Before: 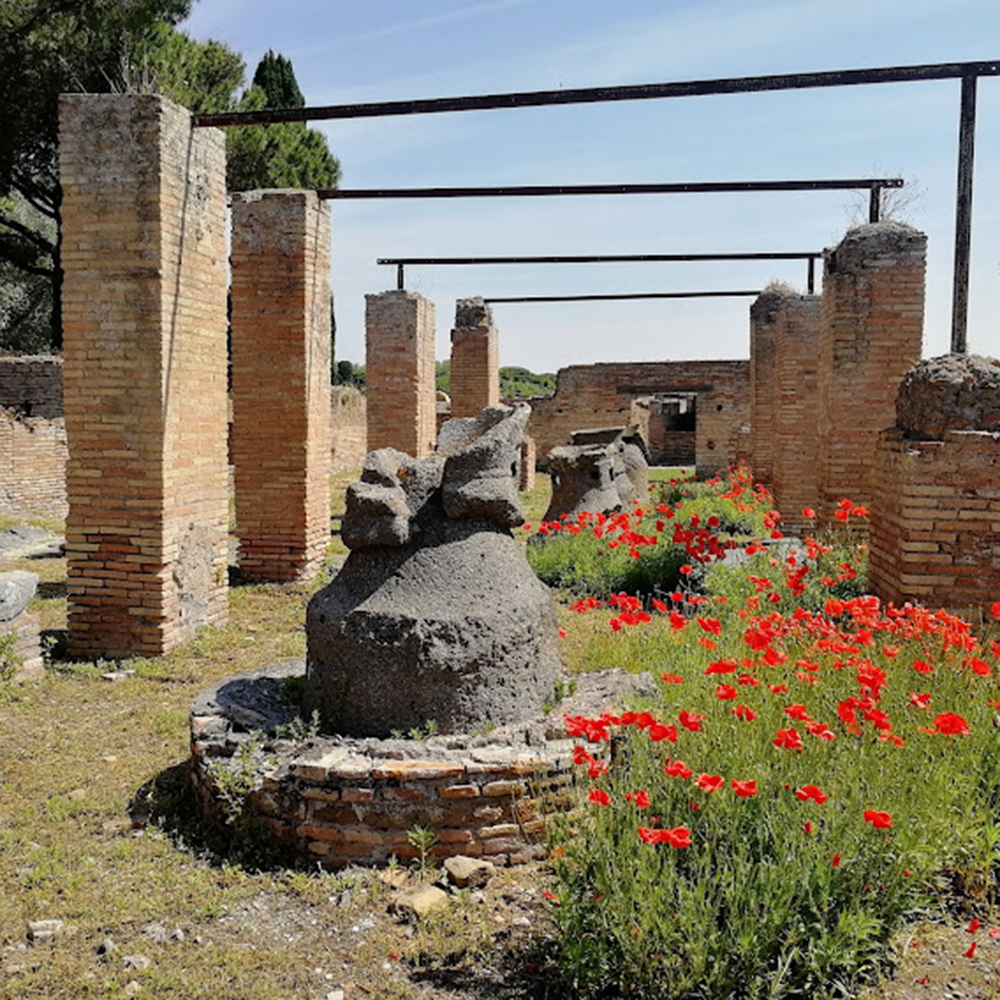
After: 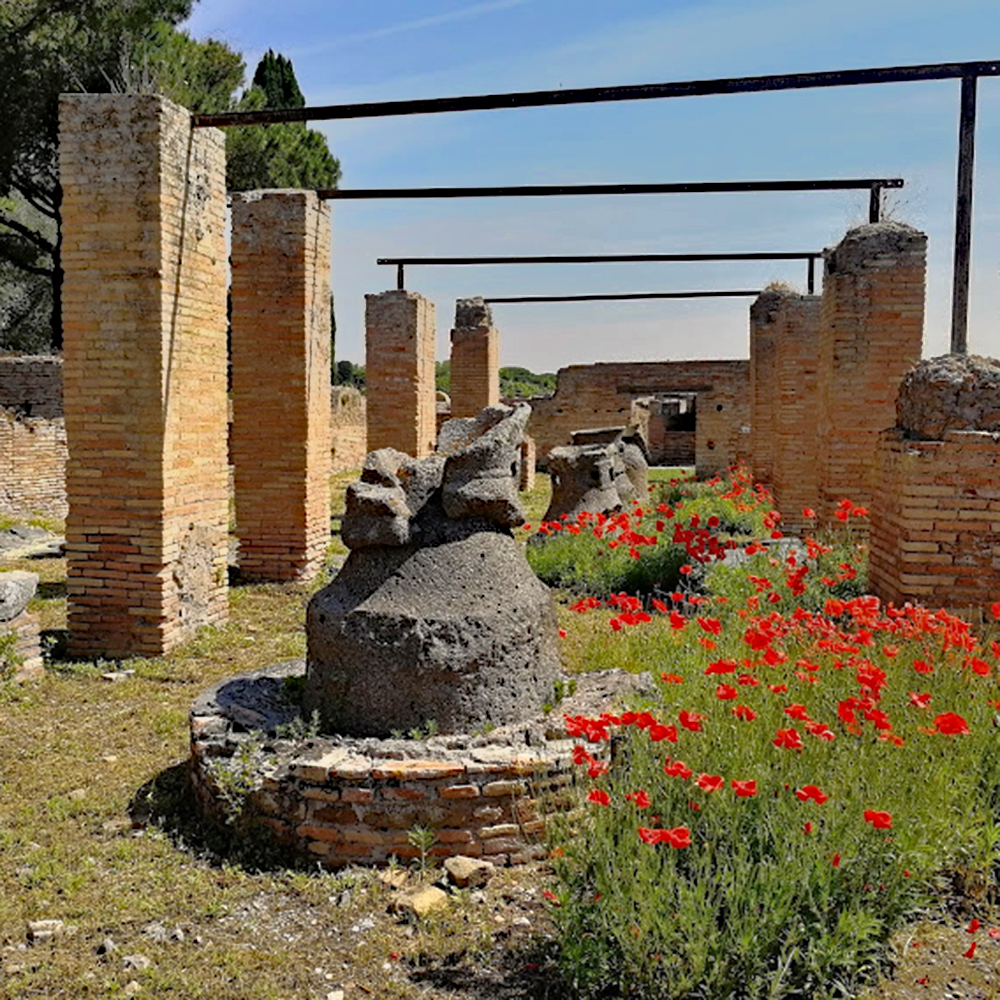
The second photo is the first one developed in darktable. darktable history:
tone equalizer: -7 EV -0.63 EV, -6 EV 1 EV, -5 EV -0.45 EV, -4 EV 0.43 EV, -3 EV 0.41 EV, -2 EV 0.15 EV, -1 EV -0.15 EV, +0 EV -0.39 EV, smoothing diameter 25%, edges refinement/feathering 10, preserve details guided filter
haze removal: strength 0.53, distance 0.925, compatibility mode true, adaptive false
